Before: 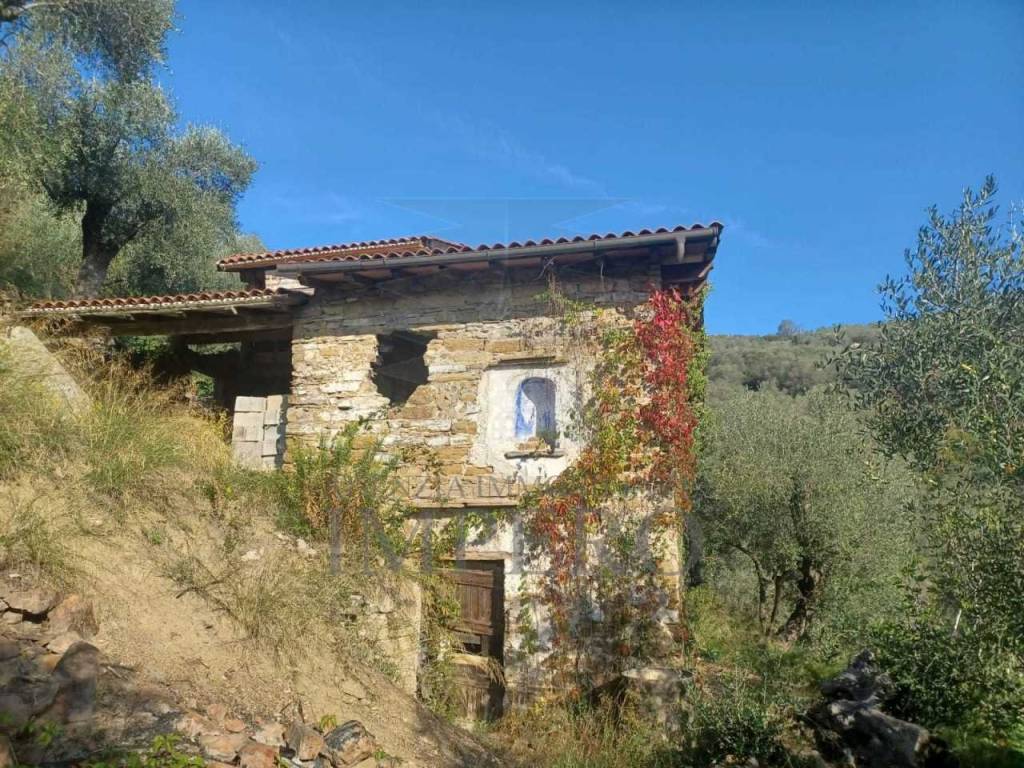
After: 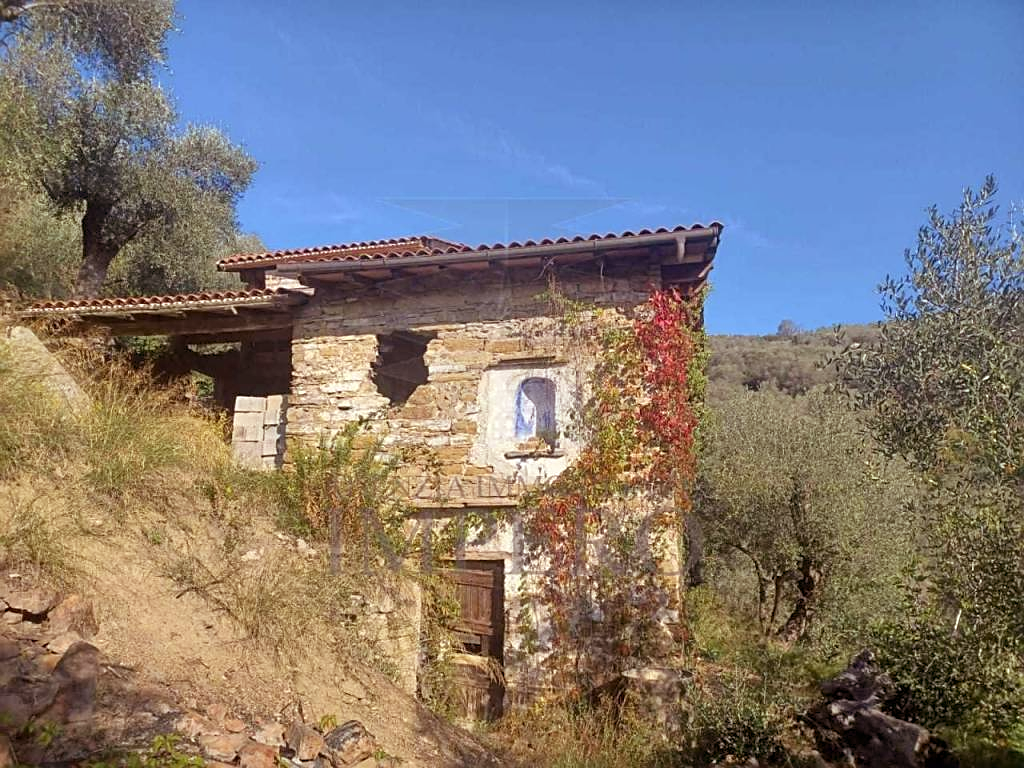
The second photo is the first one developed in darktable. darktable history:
rgb levels: mode RGB, independent channels, levels [[0, 0.474, 1], [0, 0.5, 1], [0, 0.5, 1]]
sharpen: on, module defaults
white balance: red 1, blue 1
